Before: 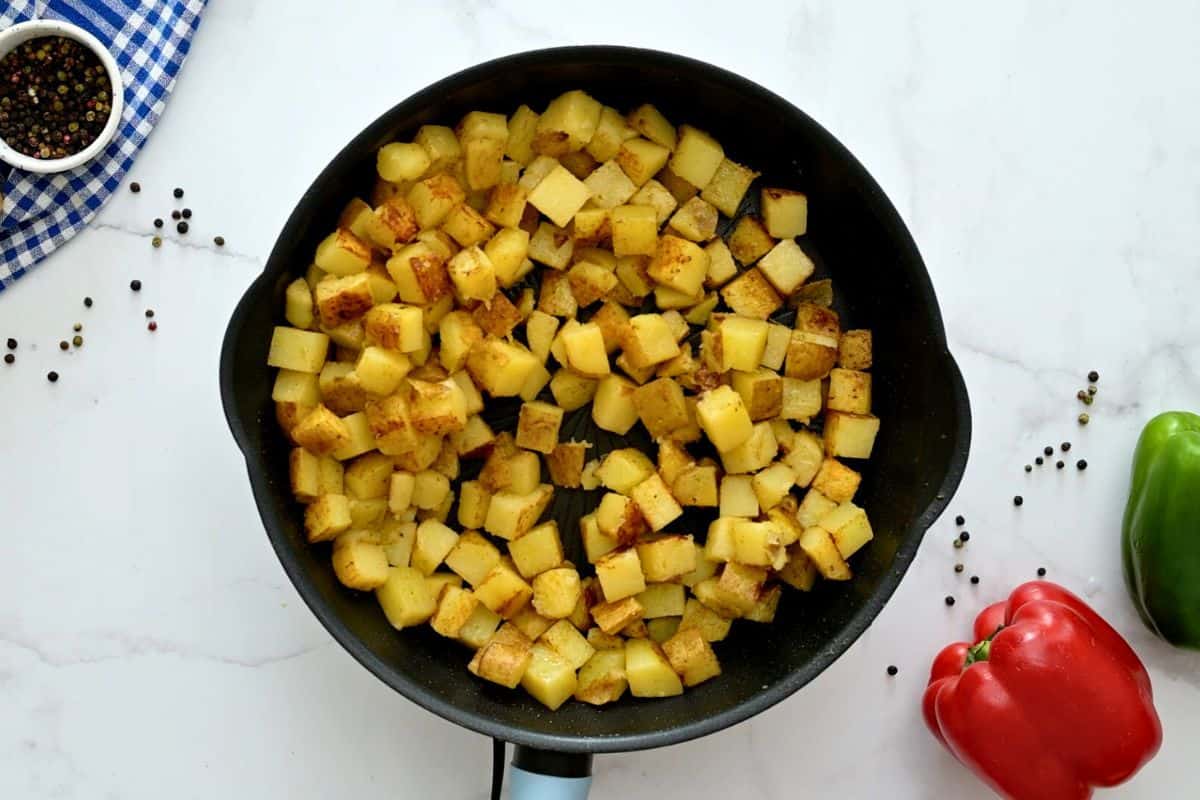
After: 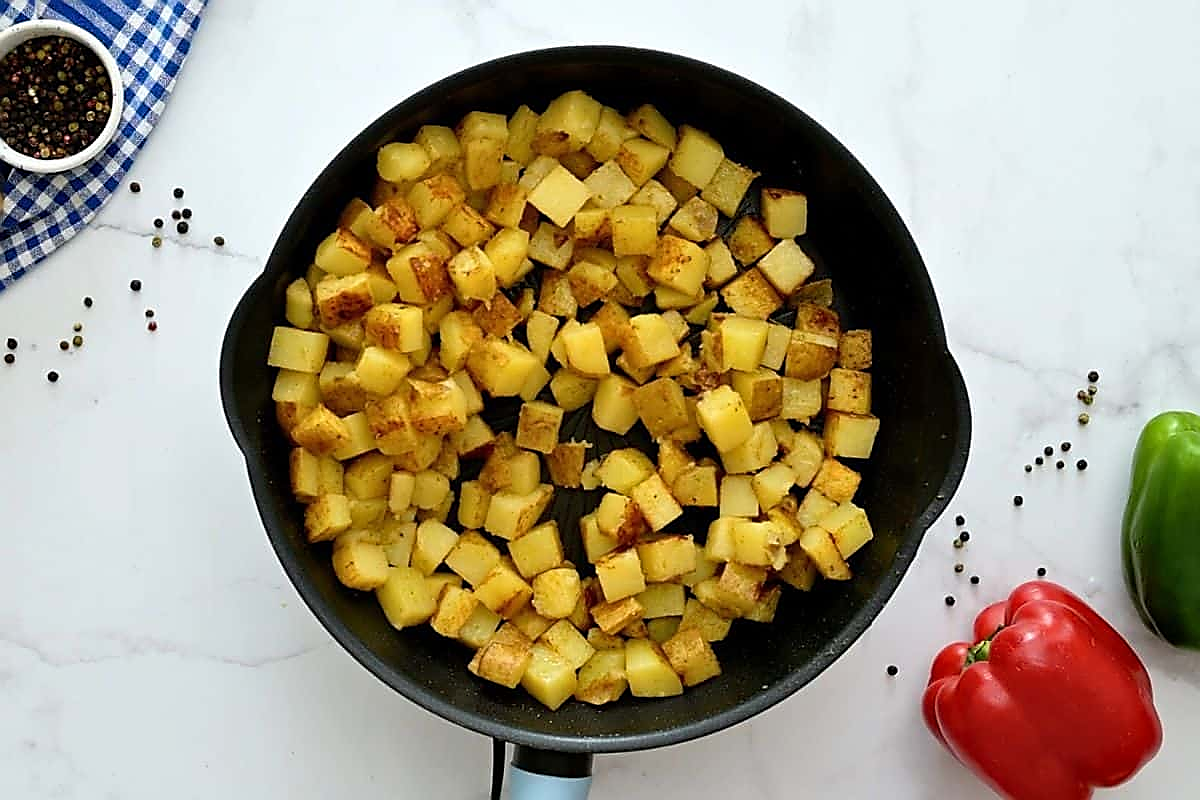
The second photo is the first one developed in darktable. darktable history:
sharpen: radius 1.395, amount 1.249, threshold 0.724
